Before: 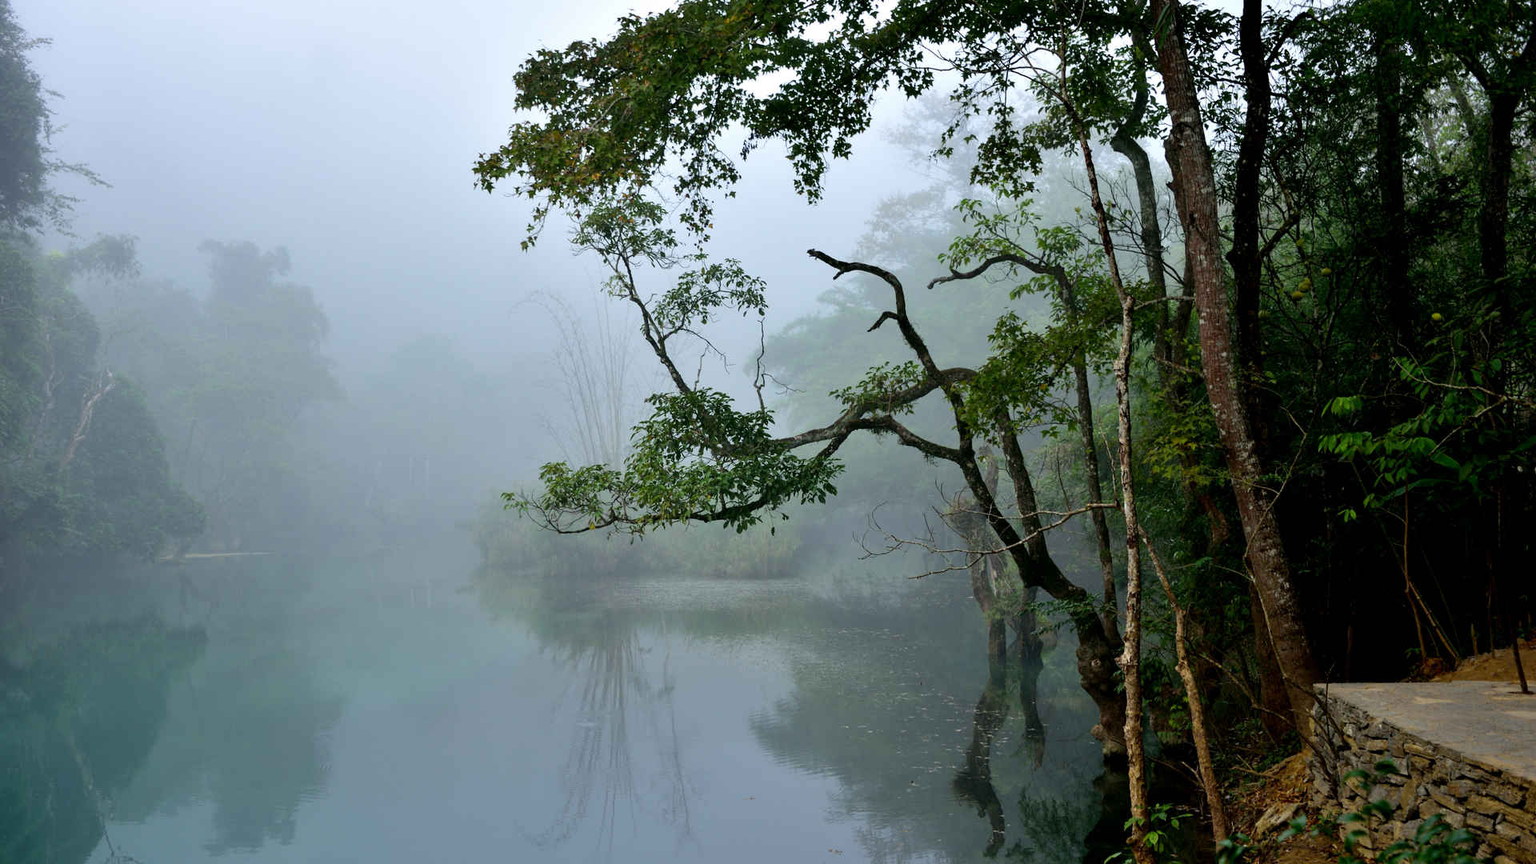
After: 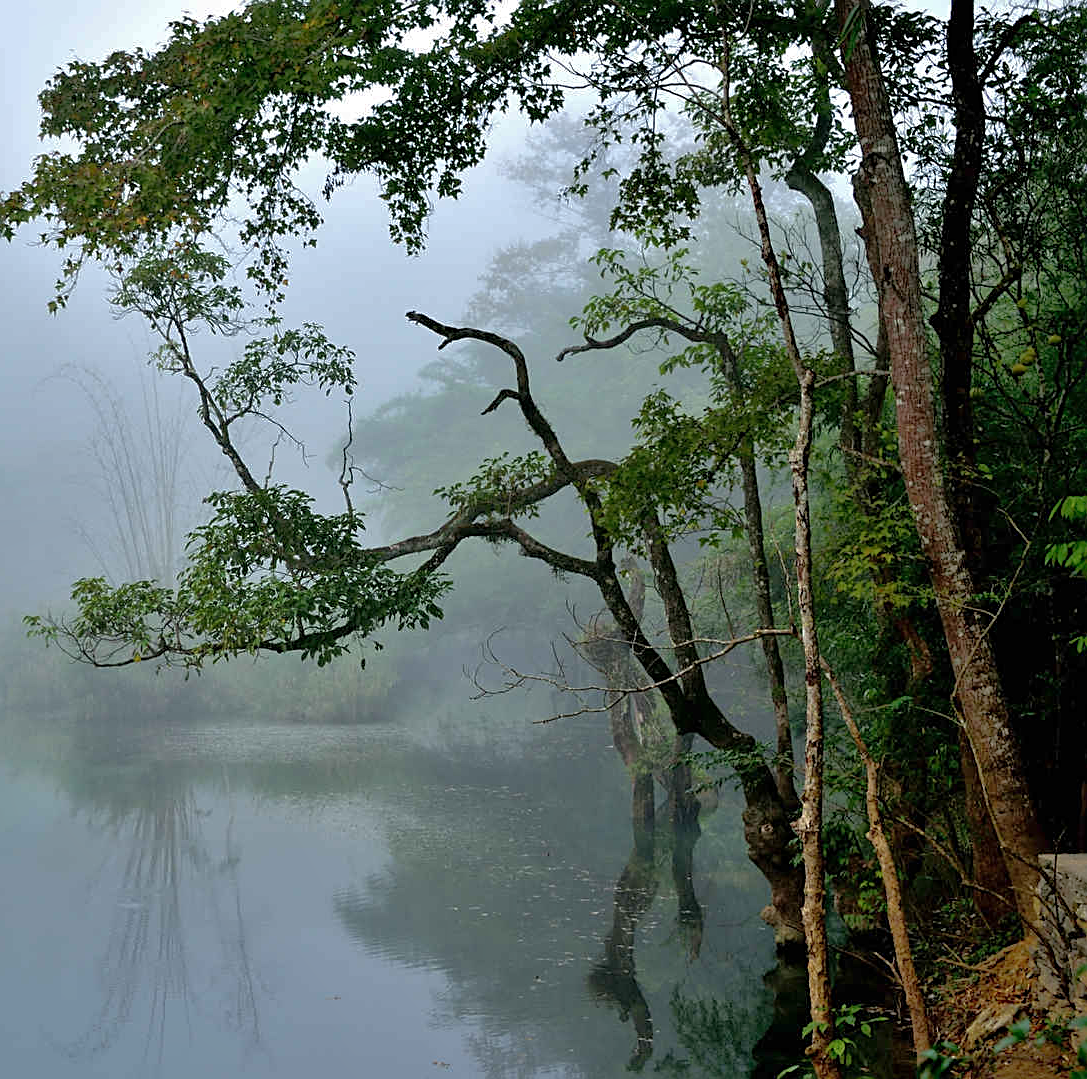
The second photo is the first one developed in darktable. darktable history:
sharpen: radius 1.967
shadows and highlights: on, module defaults
crop: left 31.458%, top 0%, right 11.876%
